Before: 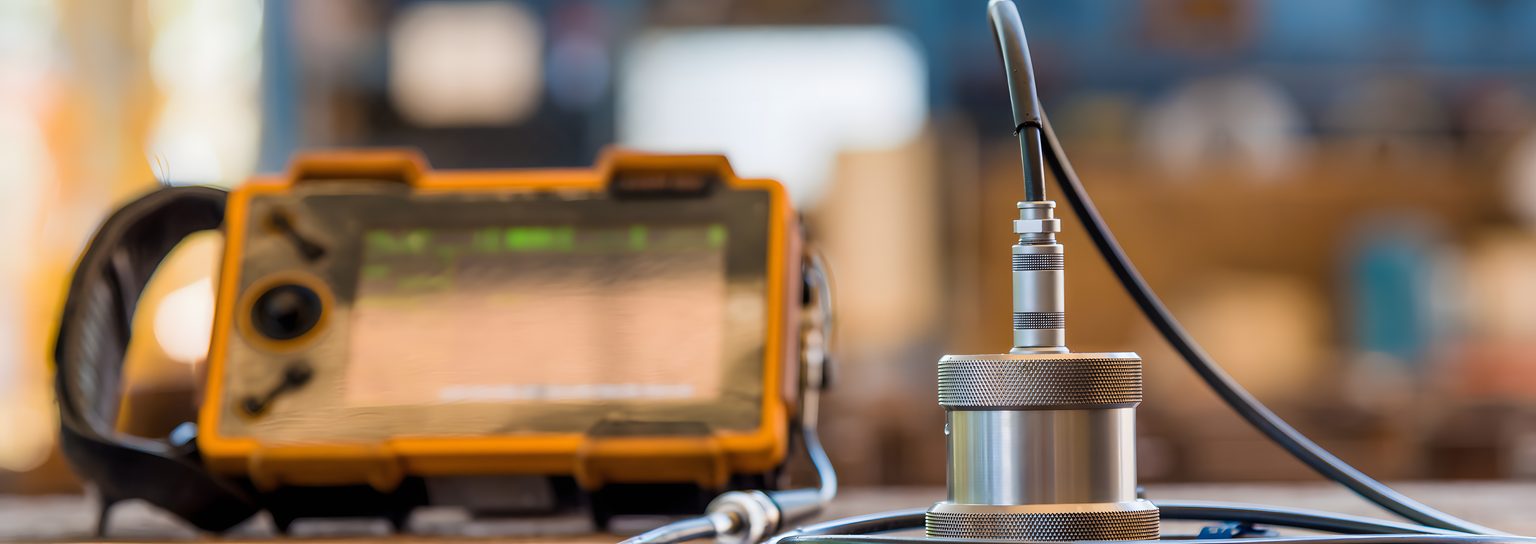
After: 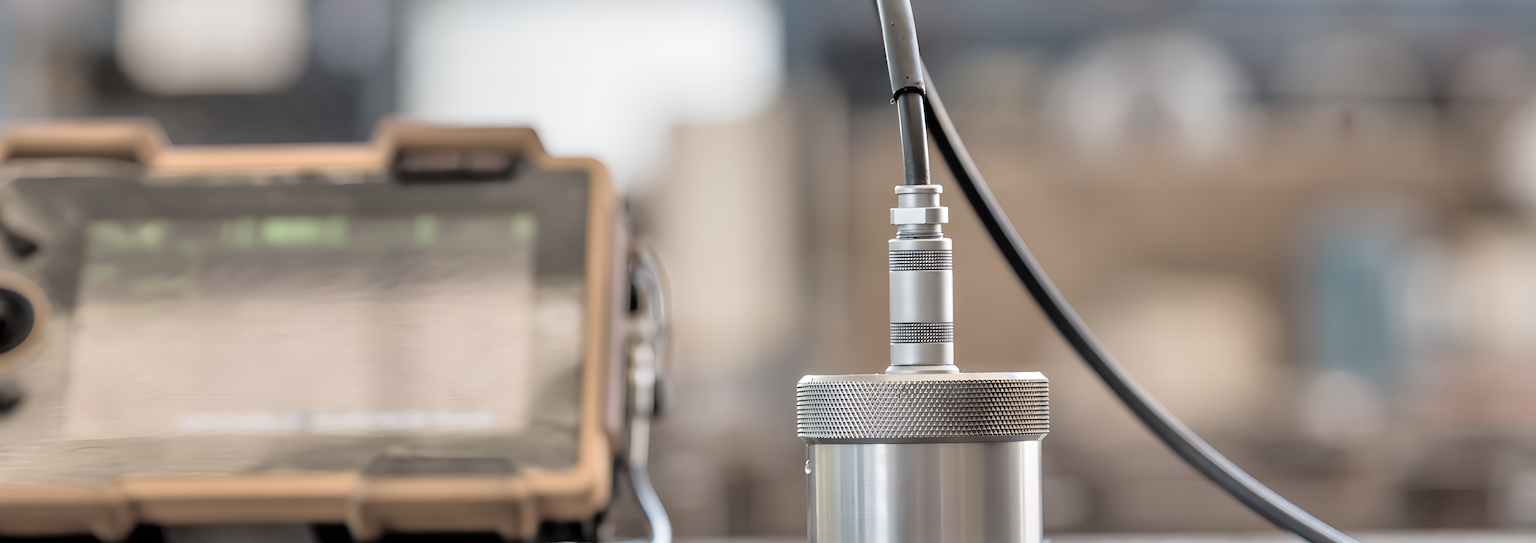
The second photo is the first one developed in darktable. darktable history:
color zones: curves: ch1 [(0, 0.153) (0.143, 0.15) (0.286, 0.151) (0.429, 0.152) (0.571, 0.152) (0.714, 0.151) (0.857, 0.151) (1, 0.153)]
tone equalizer: -7 EV 0.15 EV, -6 EV 0.6 EV, -5 EV 1.15 EV, -4 EV 1.33 EV, -3 EV 1.15 EV, -2 EV 0.6 EV, -1 EV 0.15 EV, mask exposure compensation -0.5 EV
crop: left 19.159%, top 9.58%, bottom 9.58%
